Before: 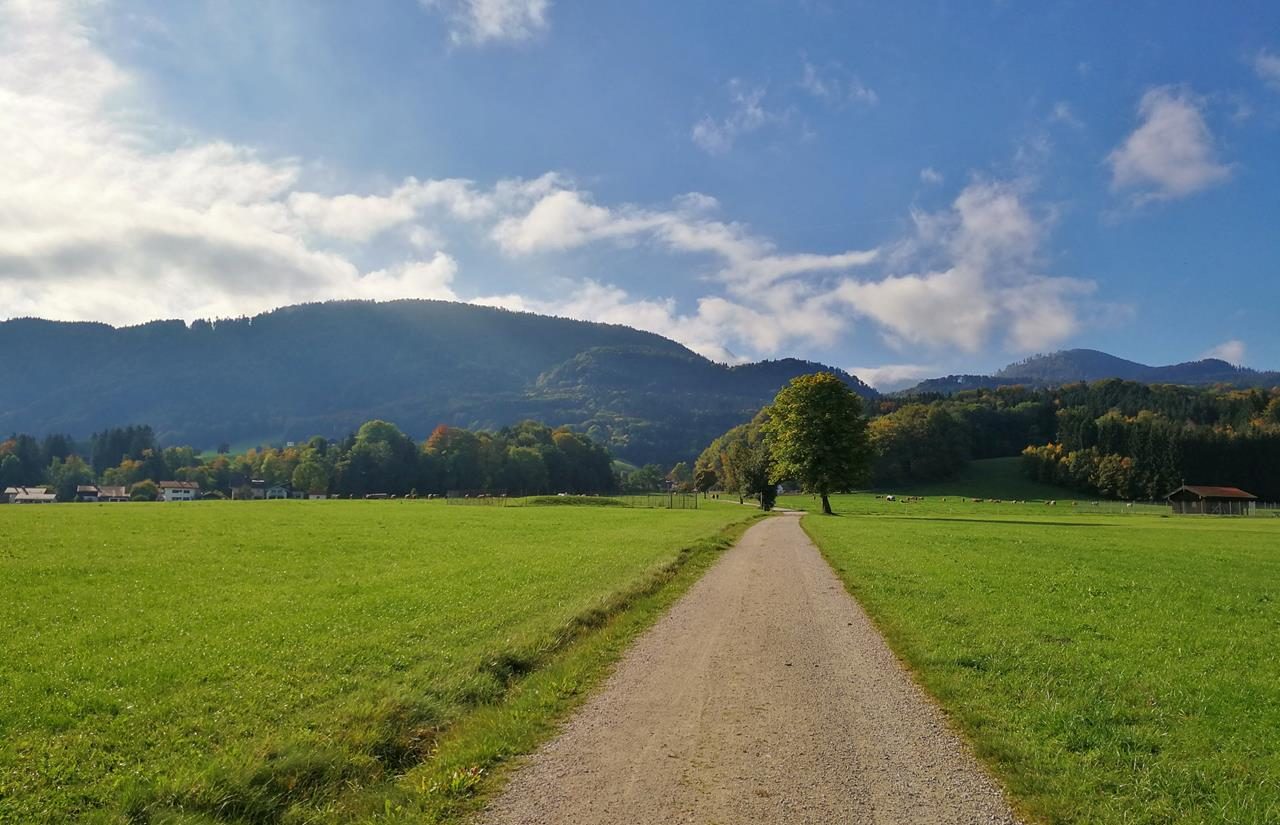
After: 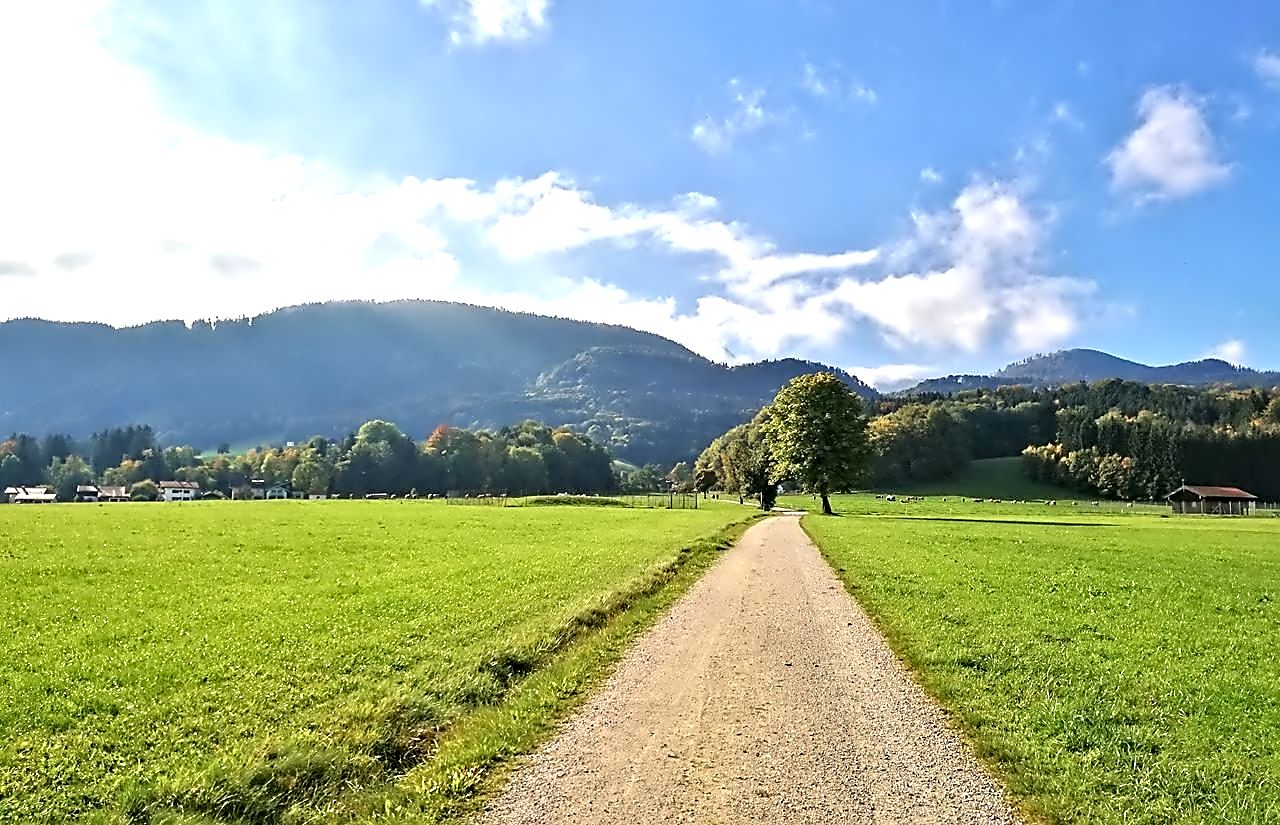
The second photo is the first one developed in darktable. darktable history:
sharpen: on, module defaults
exposure: exposure 1.061 EV, compensate highlight preservation false
contrast equalizer: octaves 7, y [[0.5, 0.542, 0.583, 0.625, 0.667, 0.708], [0.5 ×6], [0.5 ×6], [0, 0.033, 0.067, 0.1, 0.133, 0.167], [0, 0.05, 0.1, 0.15, 0.2, 0.25]]
